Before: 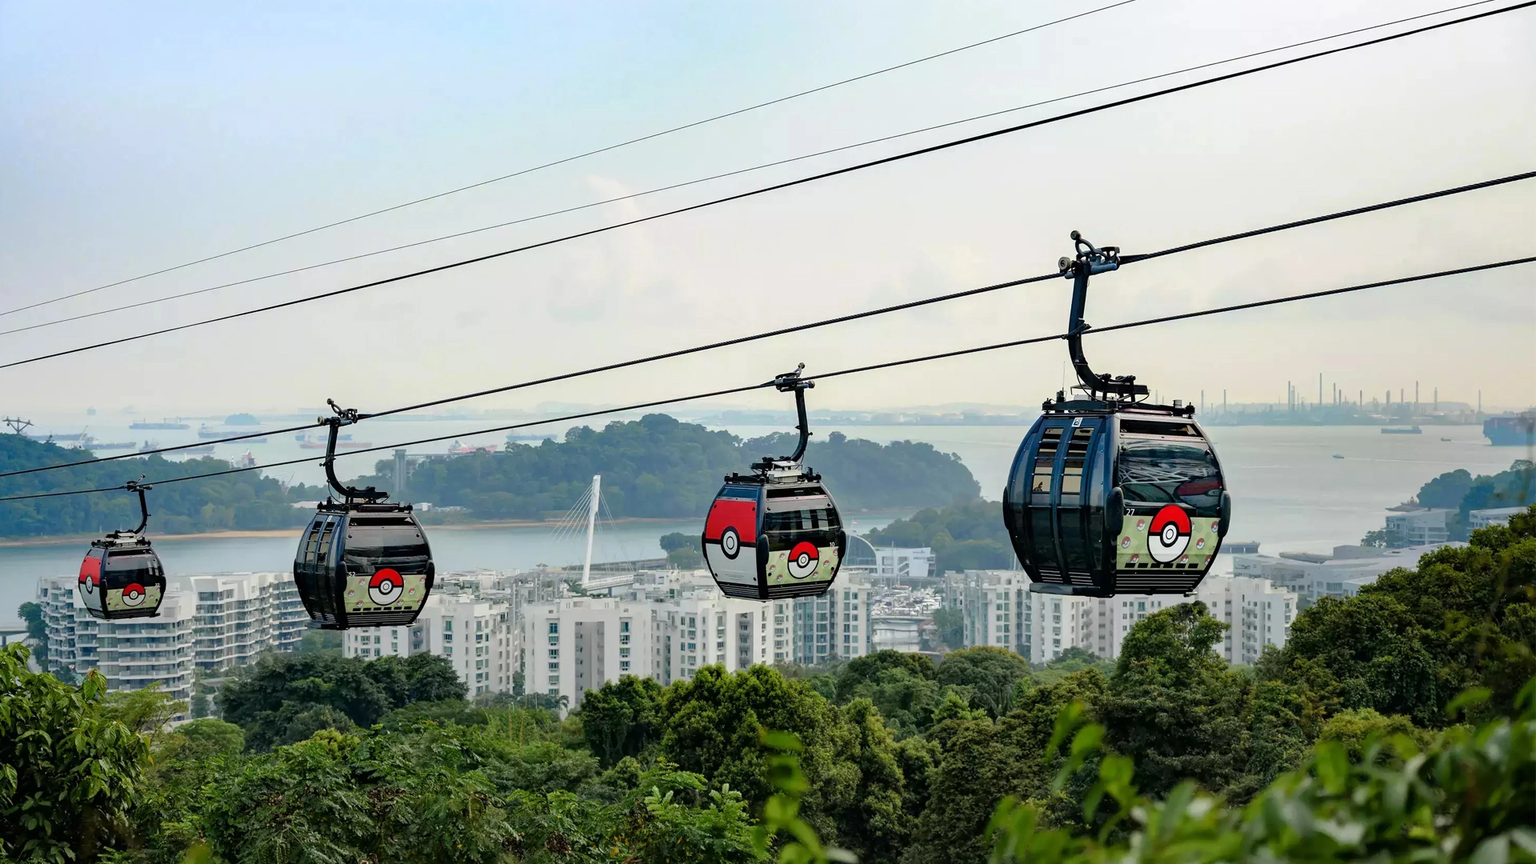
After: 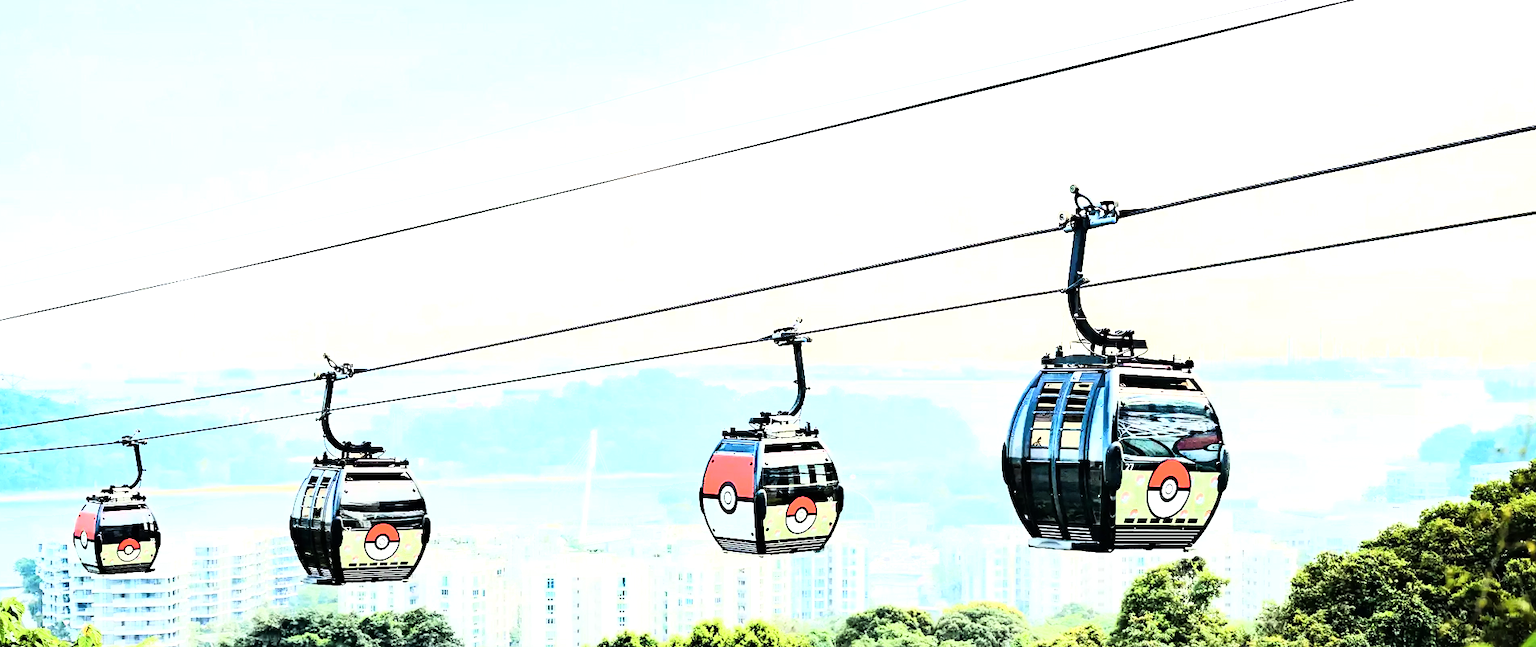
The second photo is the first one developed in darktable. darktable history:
crop: left 0.387%, top 5.469%, bottom 19.809%
exposure: black level correction 0, exposure 1.6 EV, compensate exposure bias true, compensate highlight preservation false
rgb curve: curves: ch0 [(0, 0) (0.21, 0.15) (0.24, 0.21) (0.5, 0.75) (0.75, 0.96) (0.89, 0.99) (1, 1)]; ch1 [(0, 0.02) (0.21, 0.13) (0.25, 0.2) (0.5, 0.67) (0.75, 0.9) (0.89, 0.97) (1, 1)]; ch2 [(0, 0.02) (0.21, 0.13) (0.25, 0.2) (0.5, 0.67) (0.75, 0.9) (0.89, 0.97) (1, 1)], compensate middle gray true
shadows and highlights: shadows 0, highlights 40
